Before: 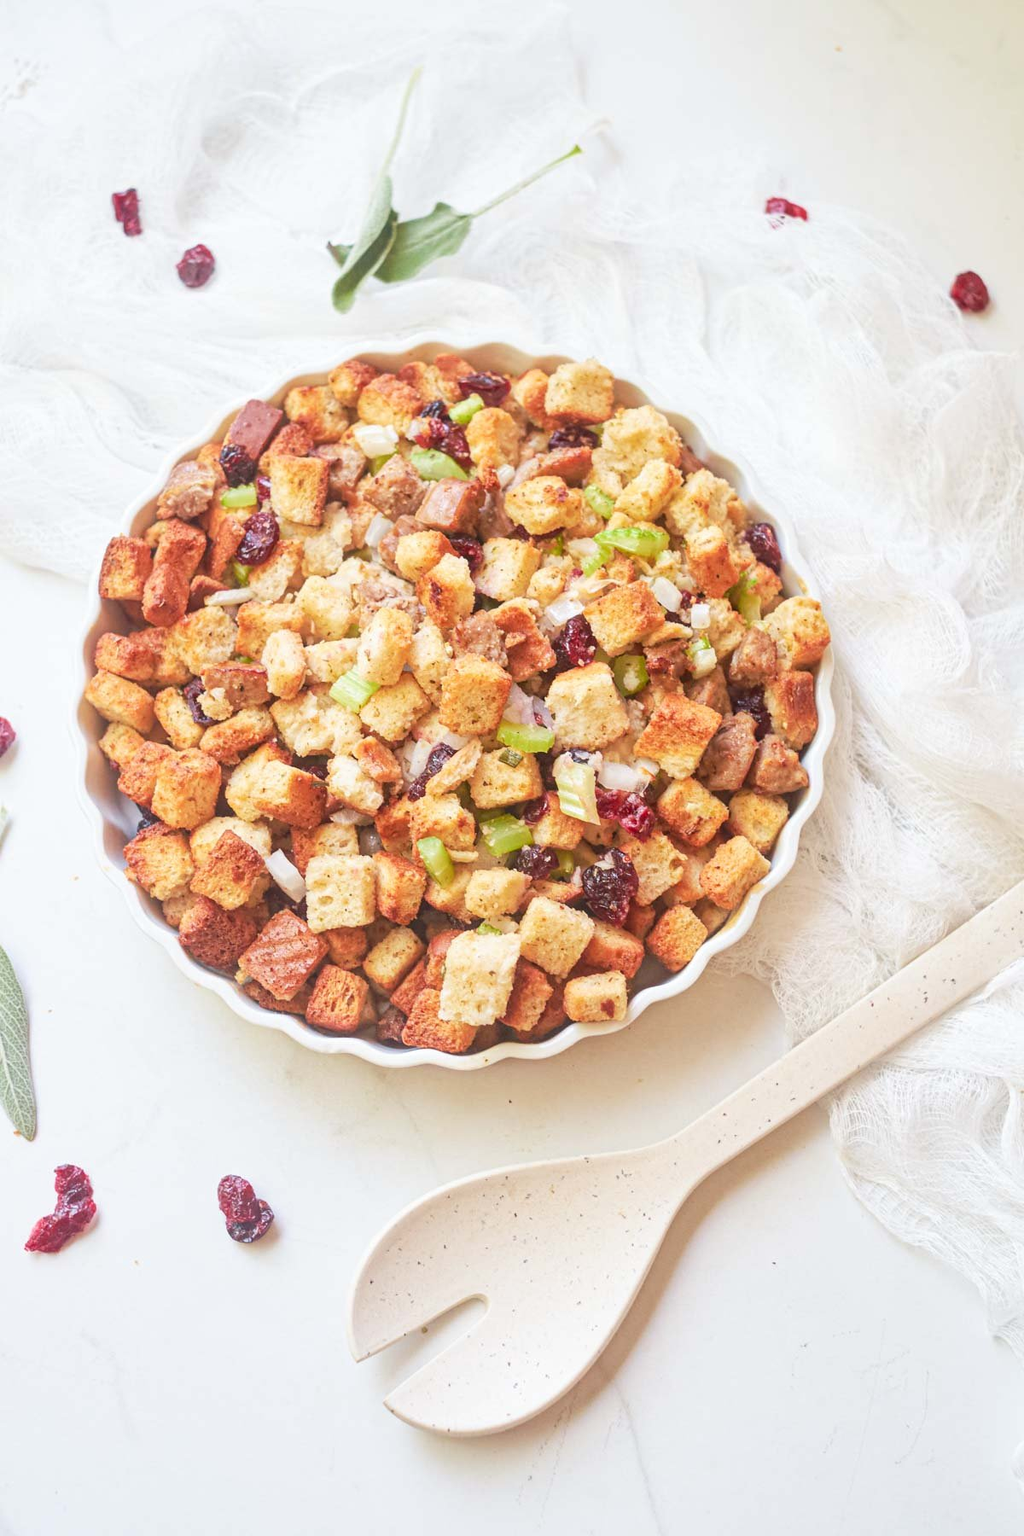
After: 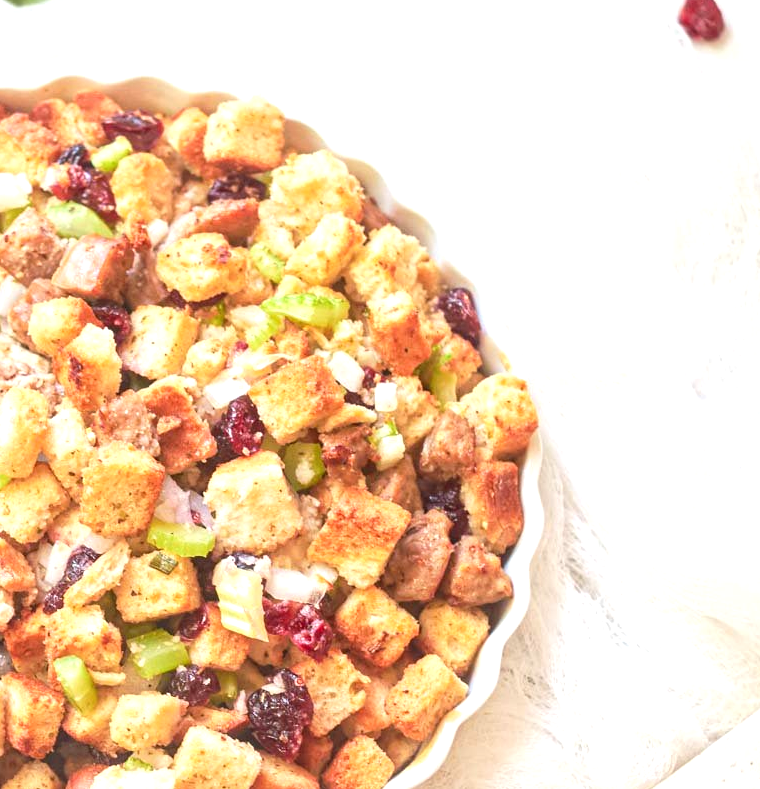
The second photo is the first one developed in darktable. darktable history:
exposure: black level correction 0, exposure 0.5 EV, compensate exposure bias true, compensate highlight preservation false
crop: left 36.274%, top 18.075%, right 0.351%, bottom 38.056%
base curve: curves: ch0 [(0, 0) (0.297, 0.298) (1, 1)]
